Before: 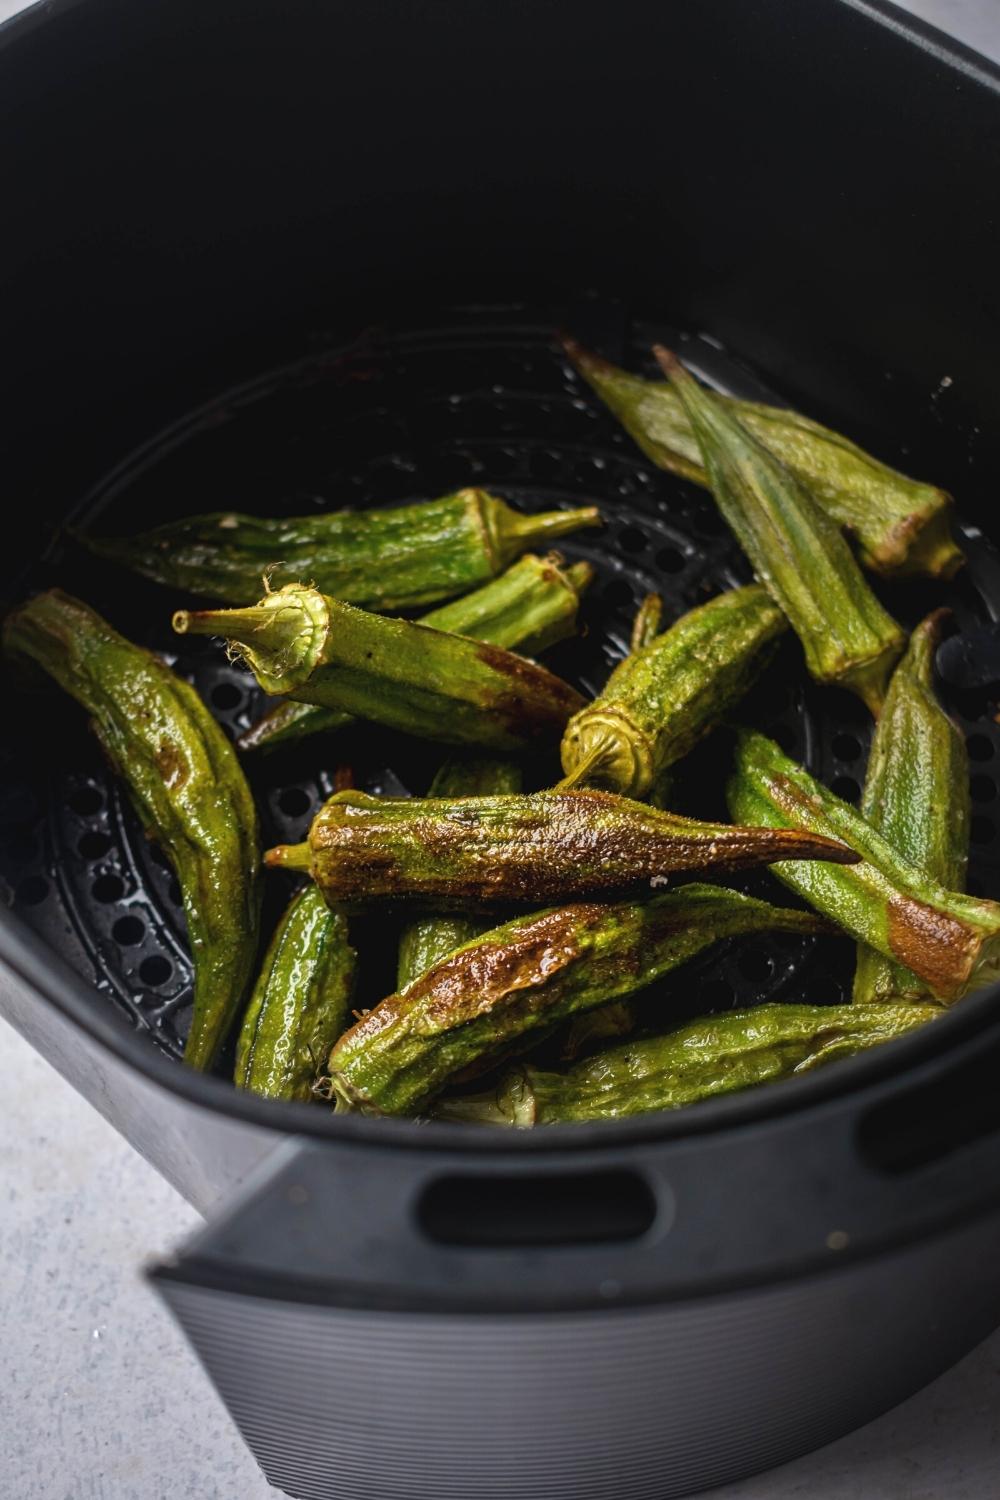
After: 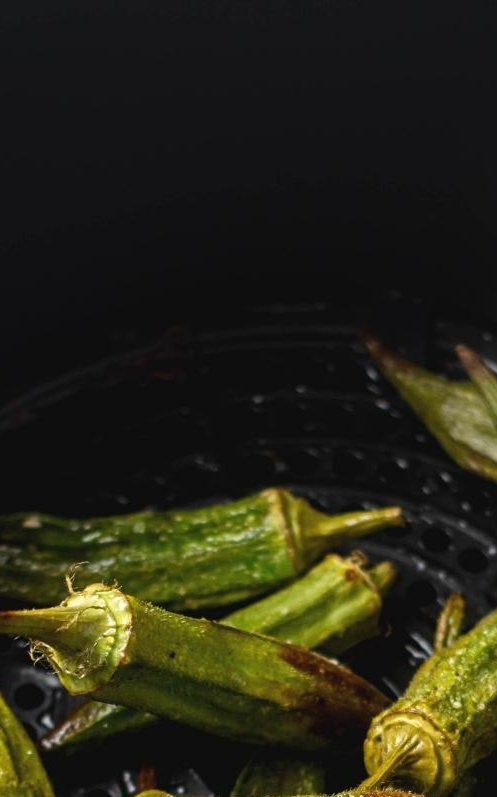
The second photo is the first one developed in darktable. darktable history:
crop: left 19.742%, right 30.522%, bottom 46.821%
